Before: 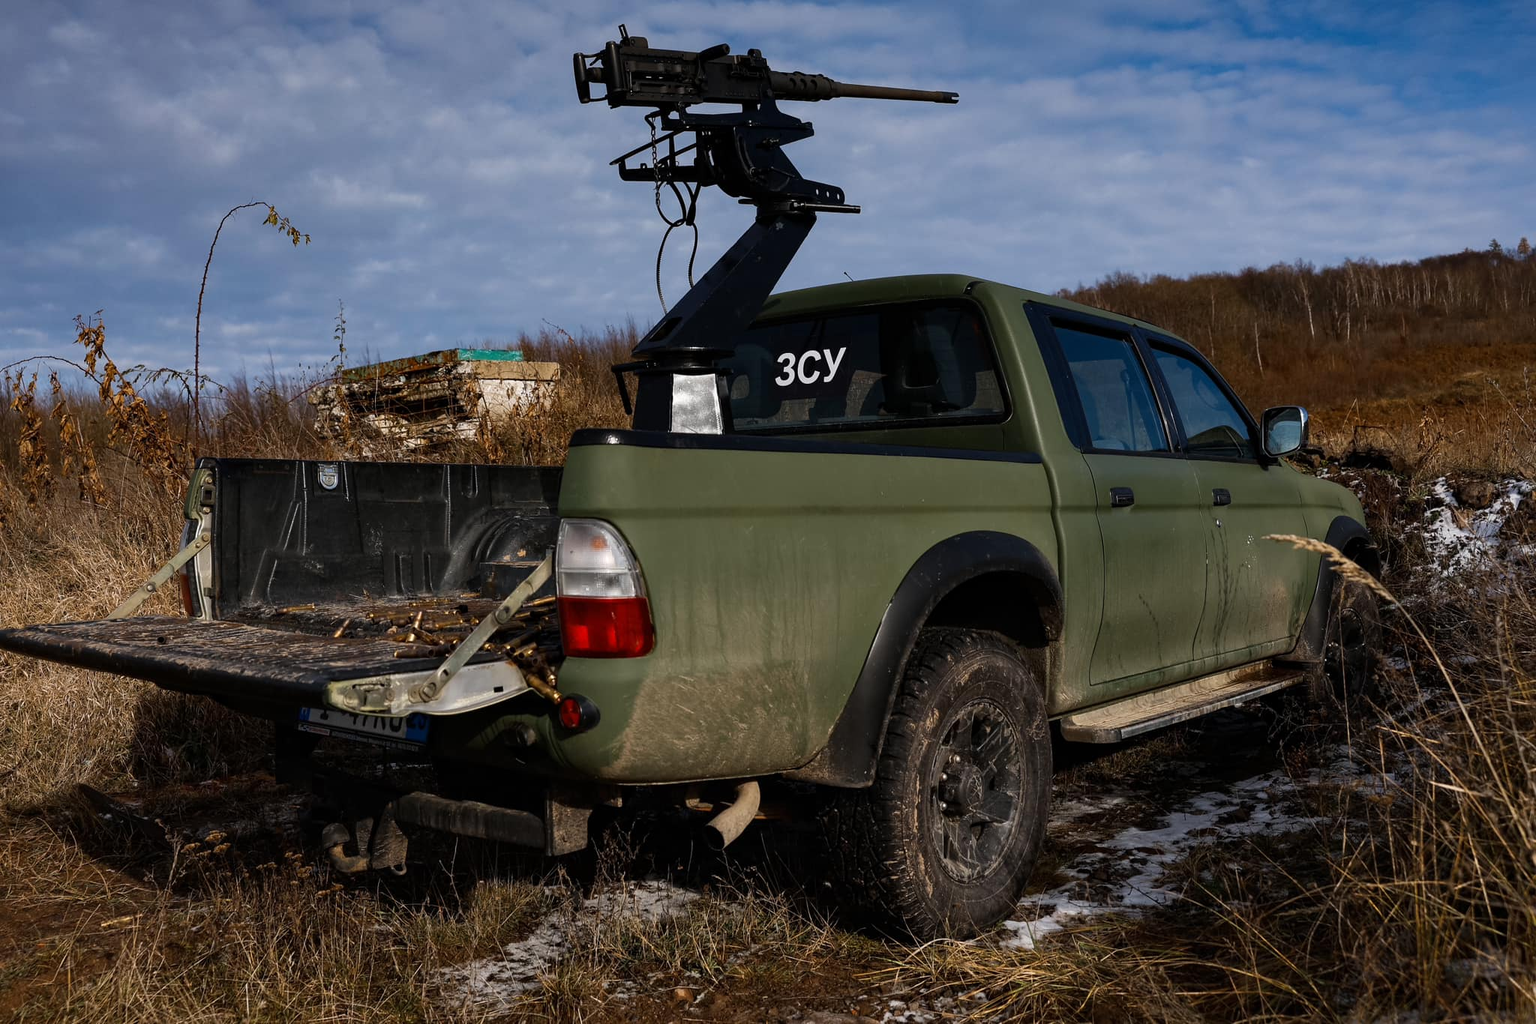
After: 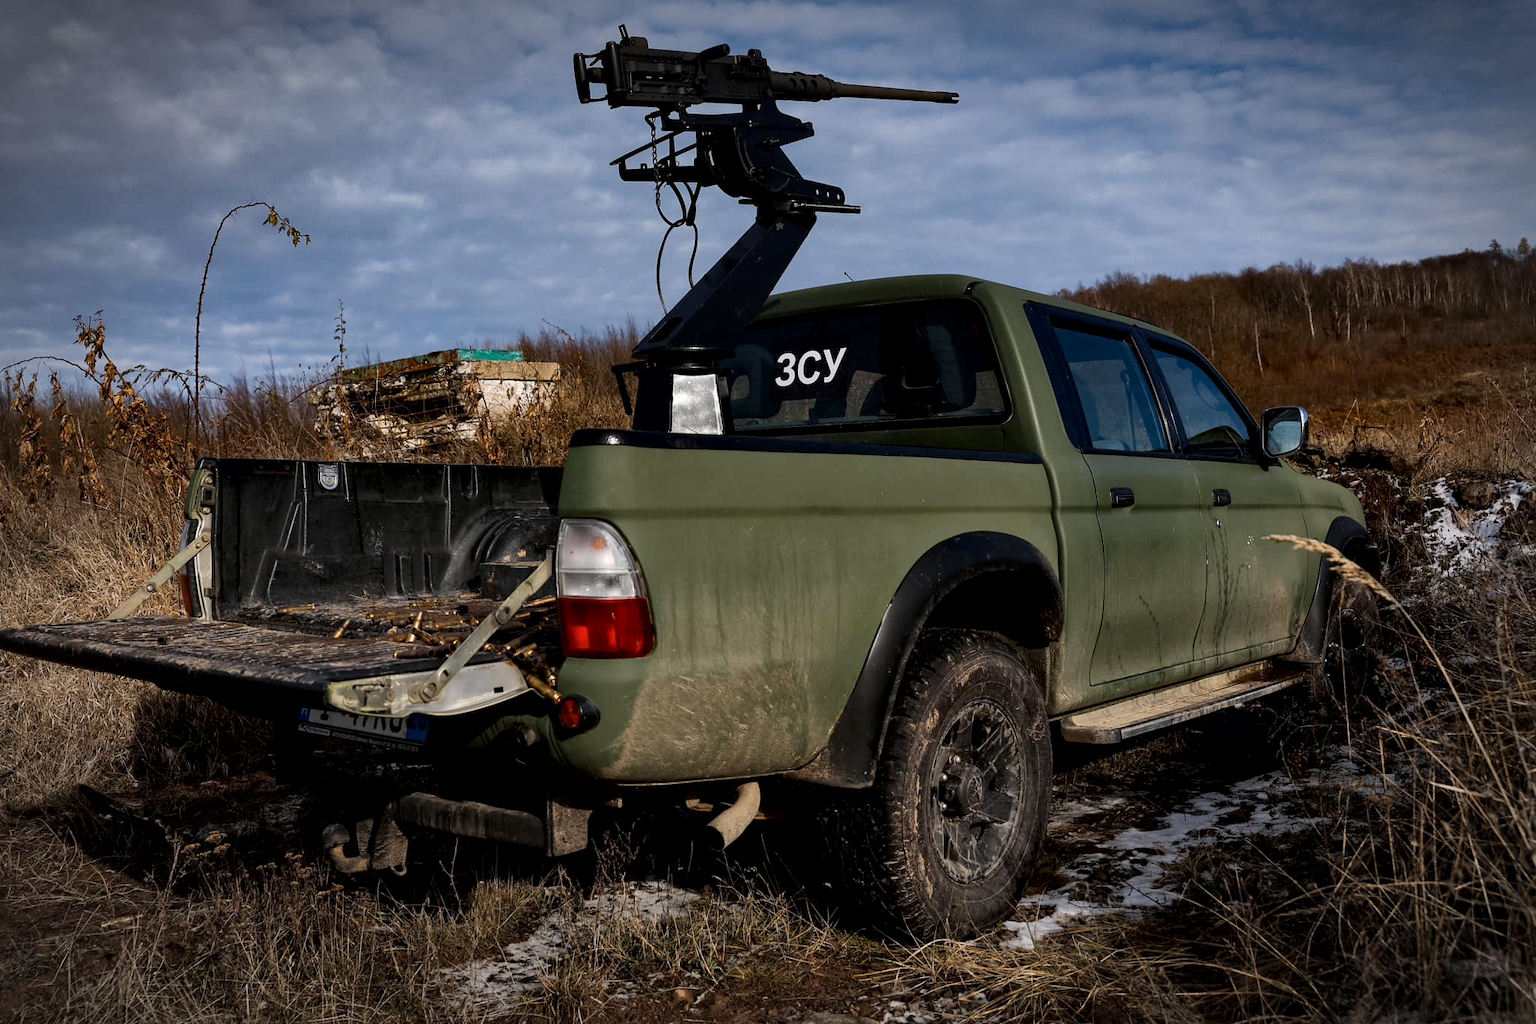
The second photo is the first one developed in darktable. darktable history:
local contrast: mode bilateral grid, contrast 20, coarseness 100, detail 150%, midtone range 0.2
vignetting: automatic ratio true
